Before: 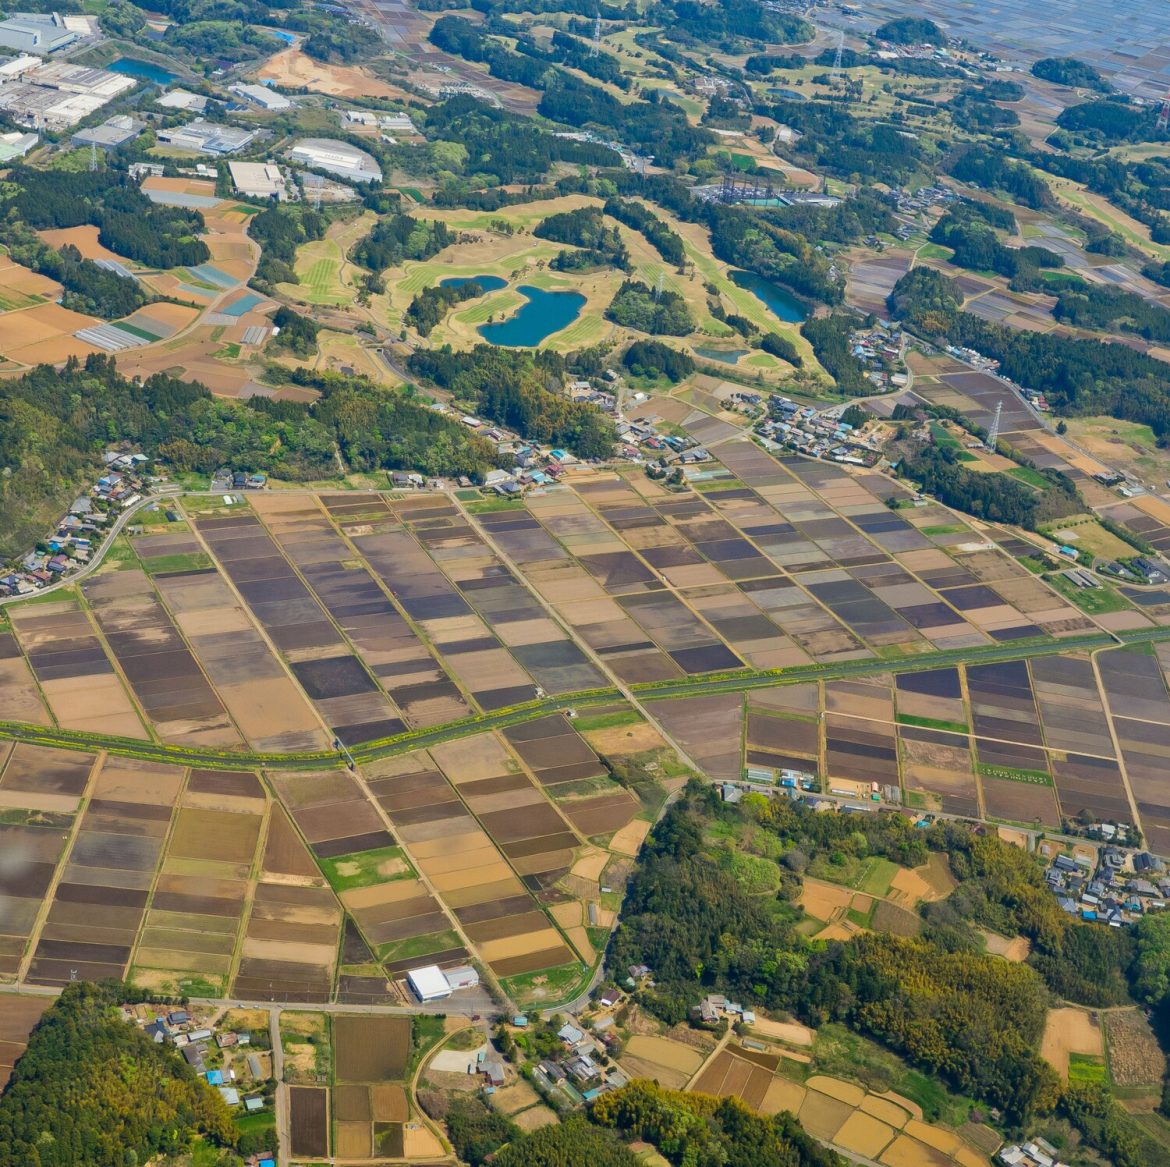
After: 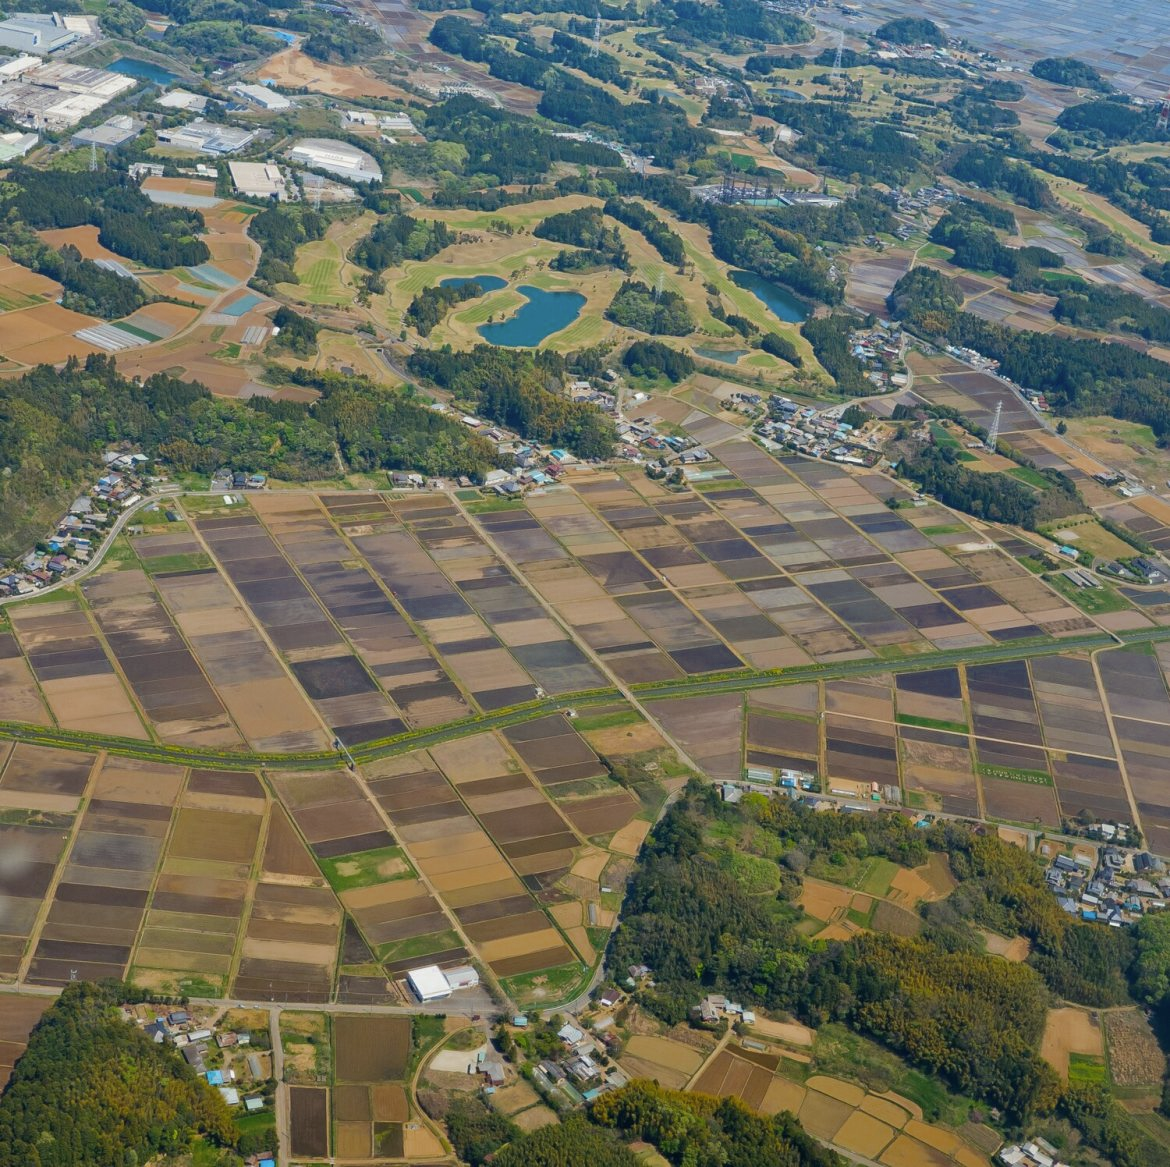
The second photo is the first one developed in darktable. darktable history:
color zones: curves: ch0 [(0.27, 0.396) (0.563, 0.504) (0.75, 0.5) (0.787, 0.307)]
color contrast: green-magenta contrast 0.84, blue-yellow contrast 0.86
